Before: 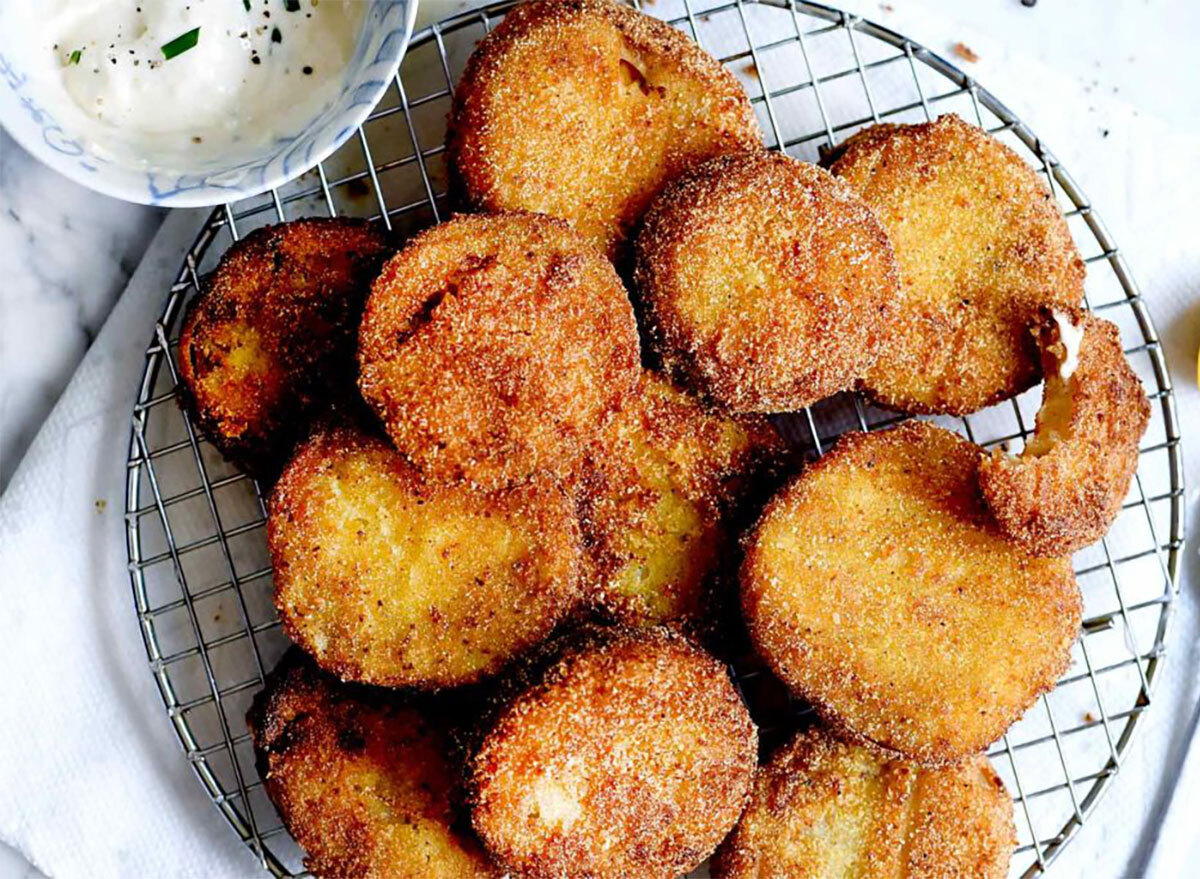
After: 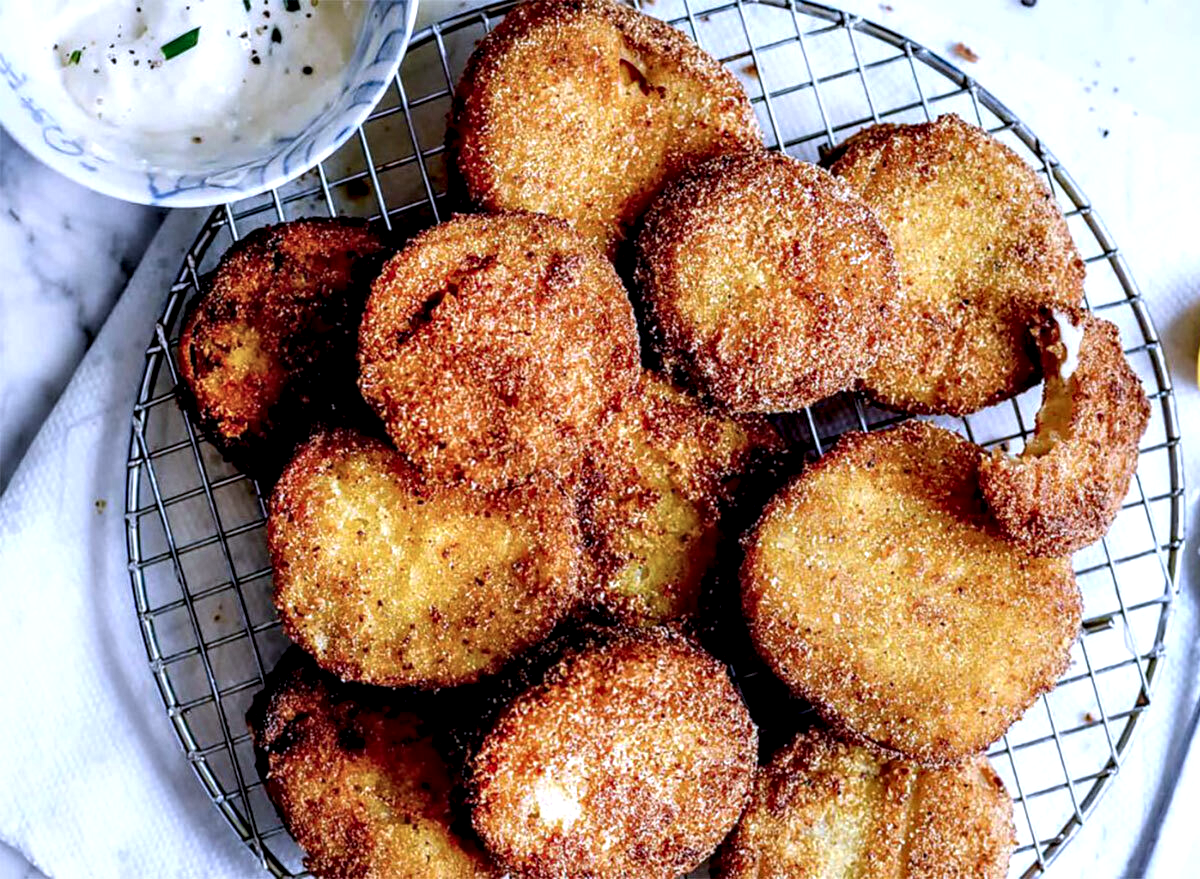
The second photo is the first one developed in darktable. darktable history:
local contrast: detail 160%
color calibration: illuminant custom, x 0.373, y 0.388, temperature 4252.25 K
